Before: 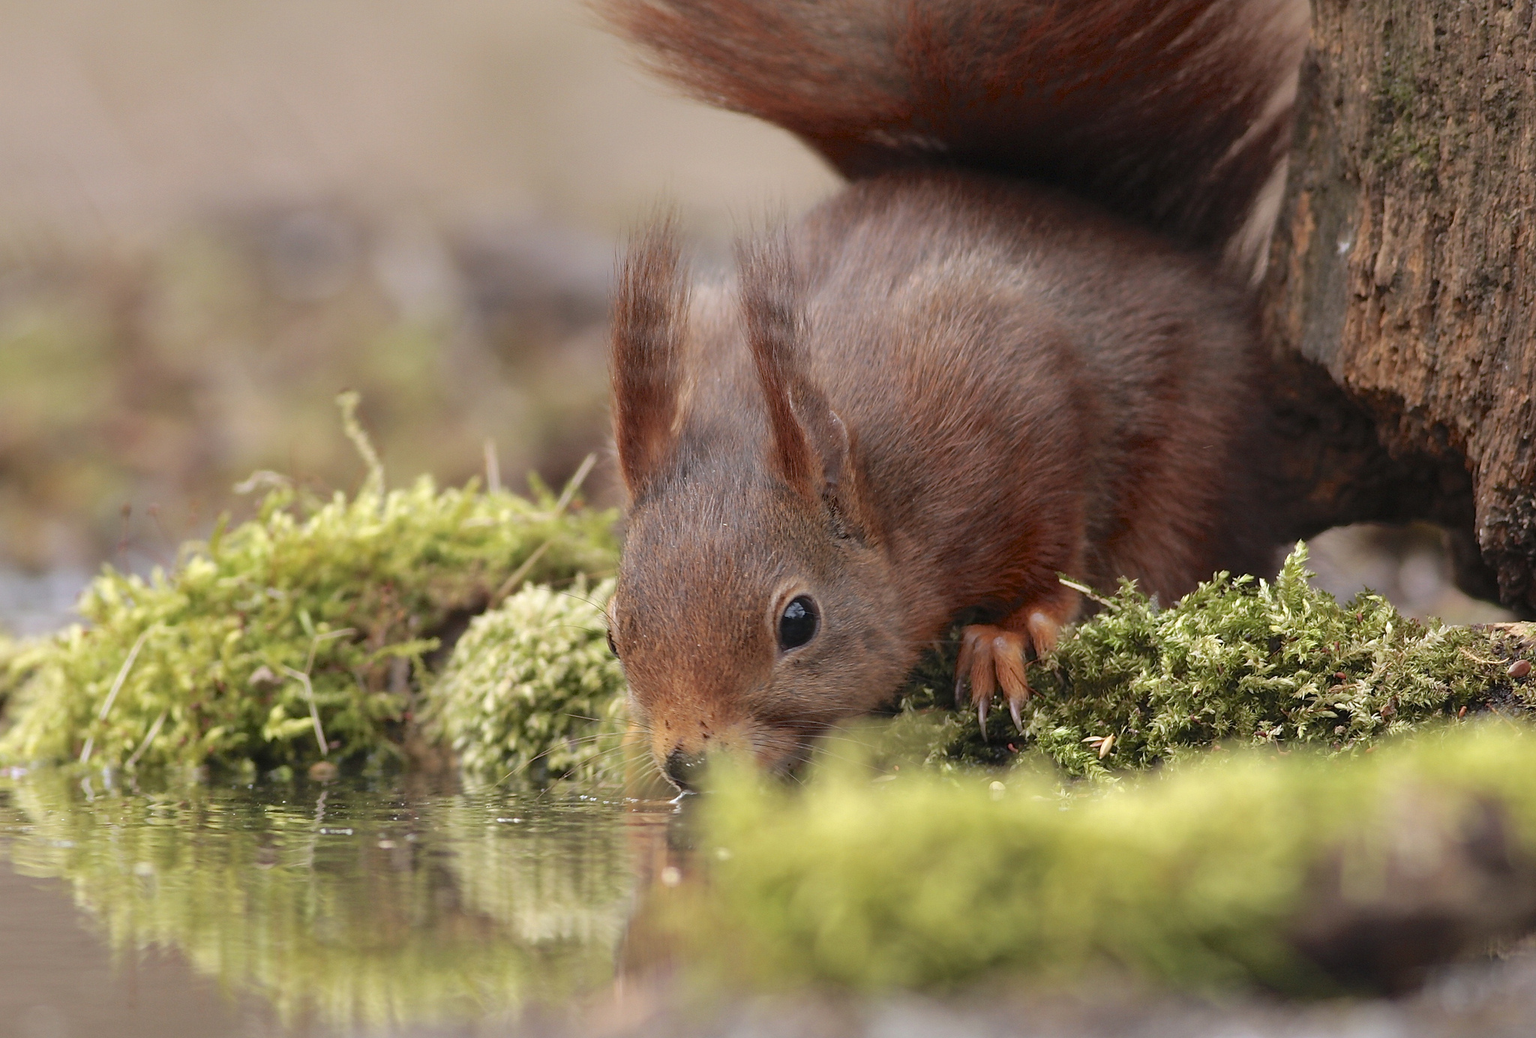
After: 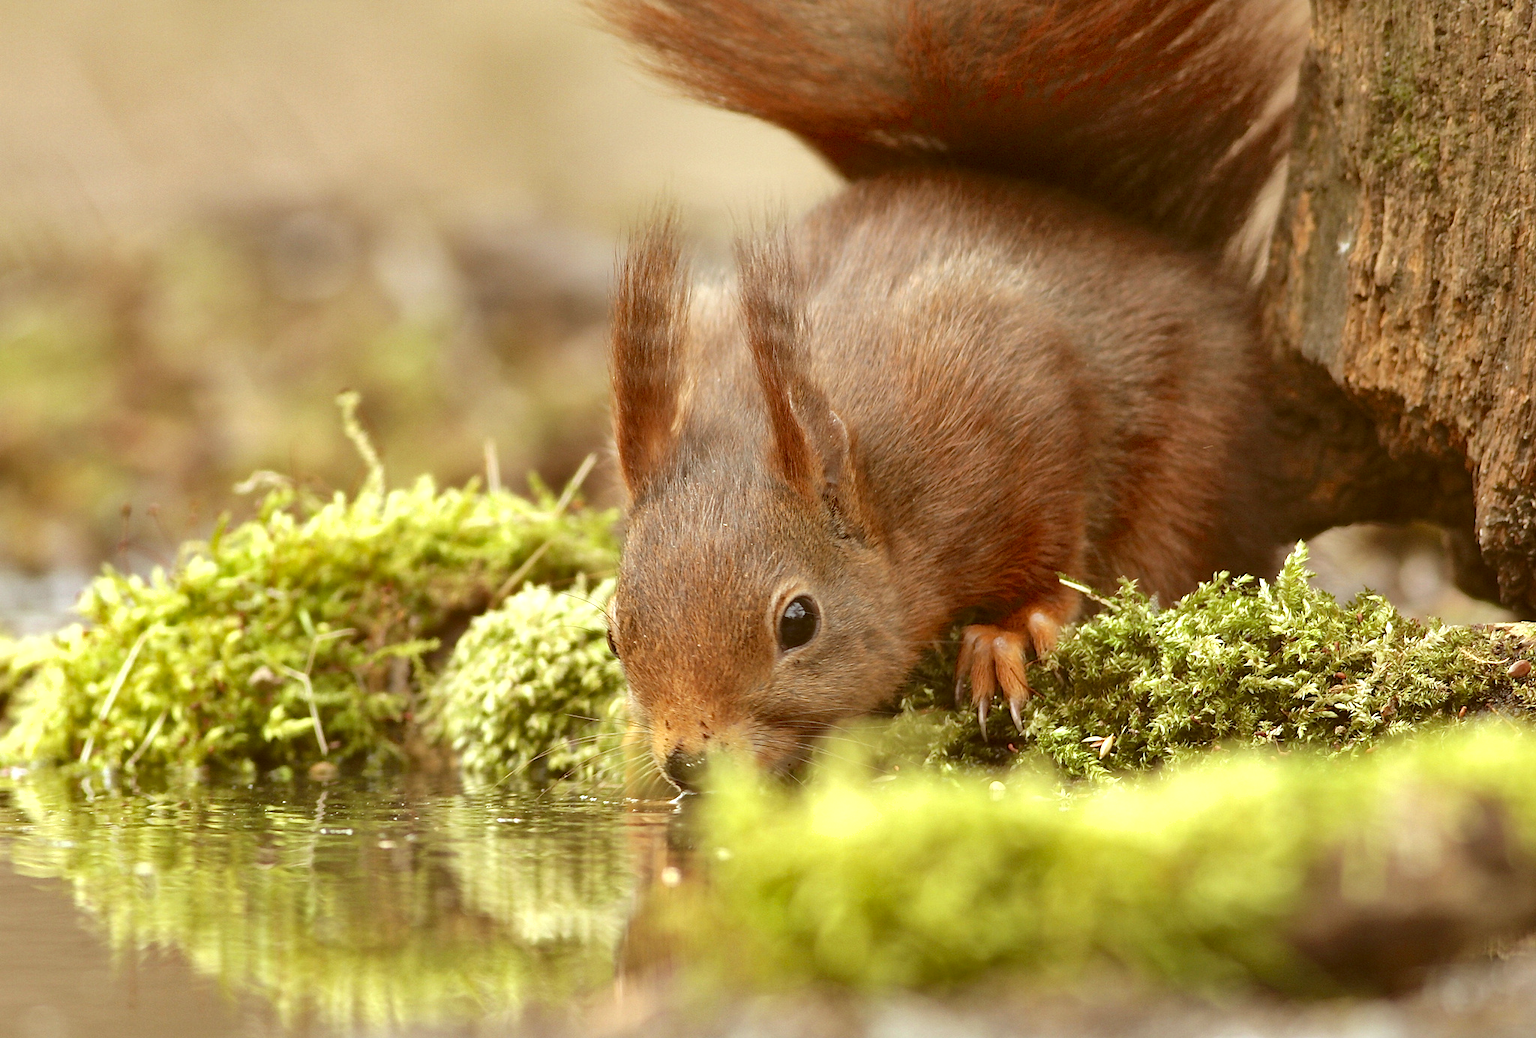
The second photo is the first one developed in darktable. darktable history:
exposure: exposure 0.701 EV, compensate highlight preservation false
shadows and highlights: soften with gaussian
color correction: highlights a* -5.97, highlights b* 9.4, shadows a* 10.12, shadows b* 23.44
